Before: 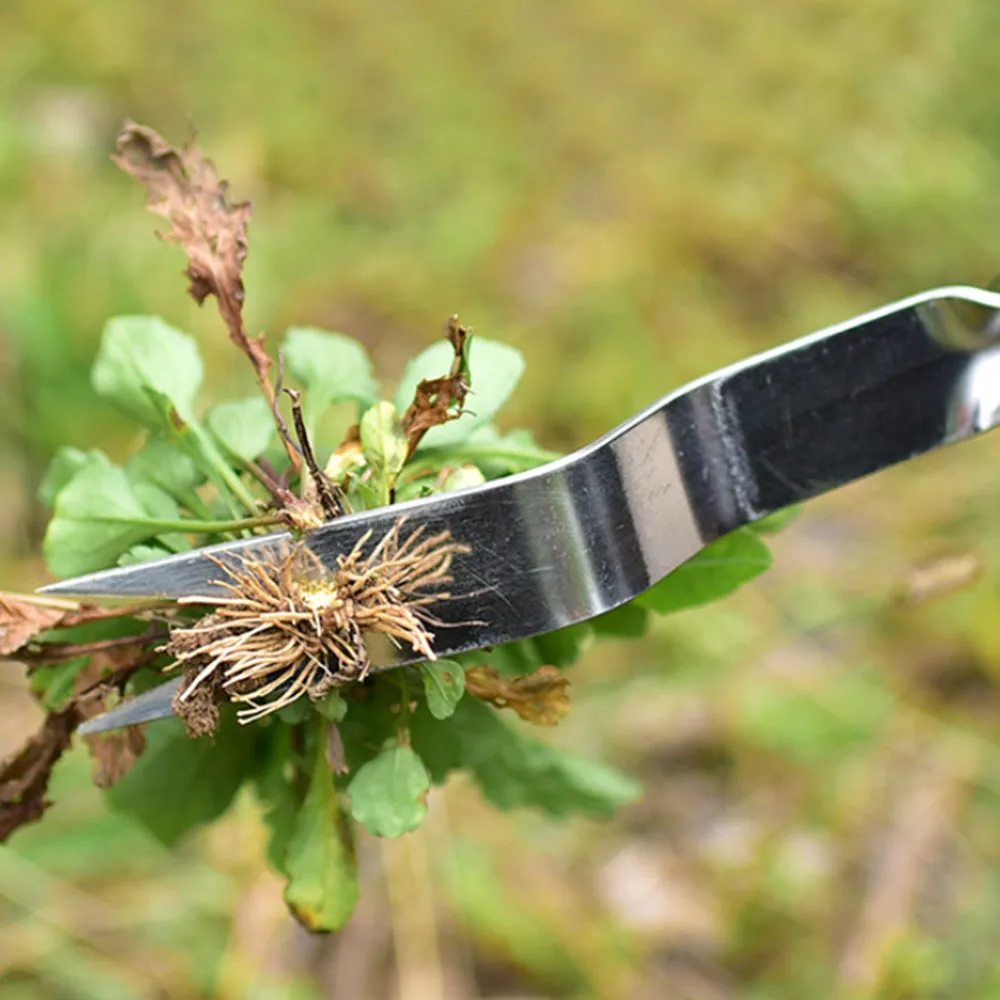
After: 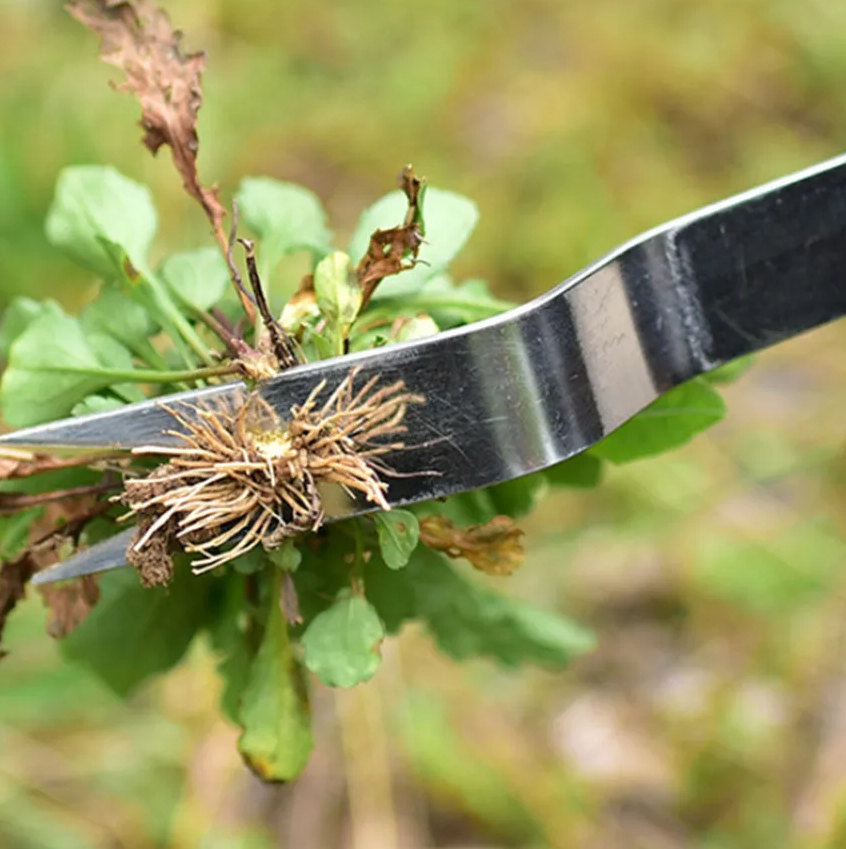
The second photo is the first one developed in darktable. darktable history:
crop and rotate: left 4.669%, top 15.059%, right 10.675%
